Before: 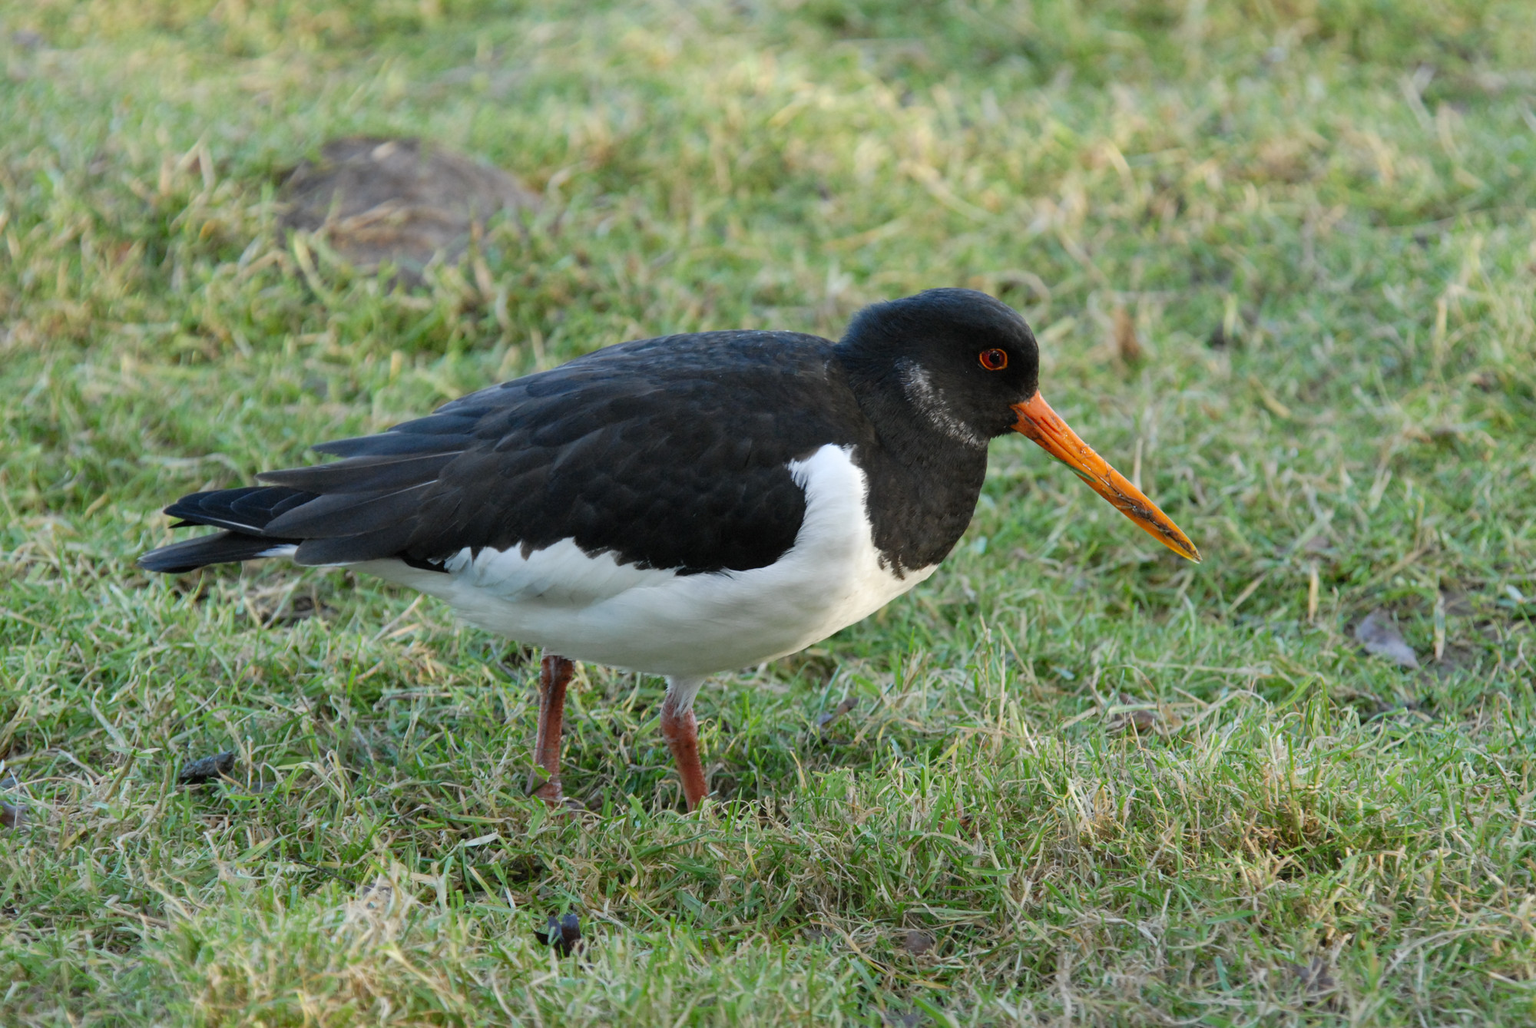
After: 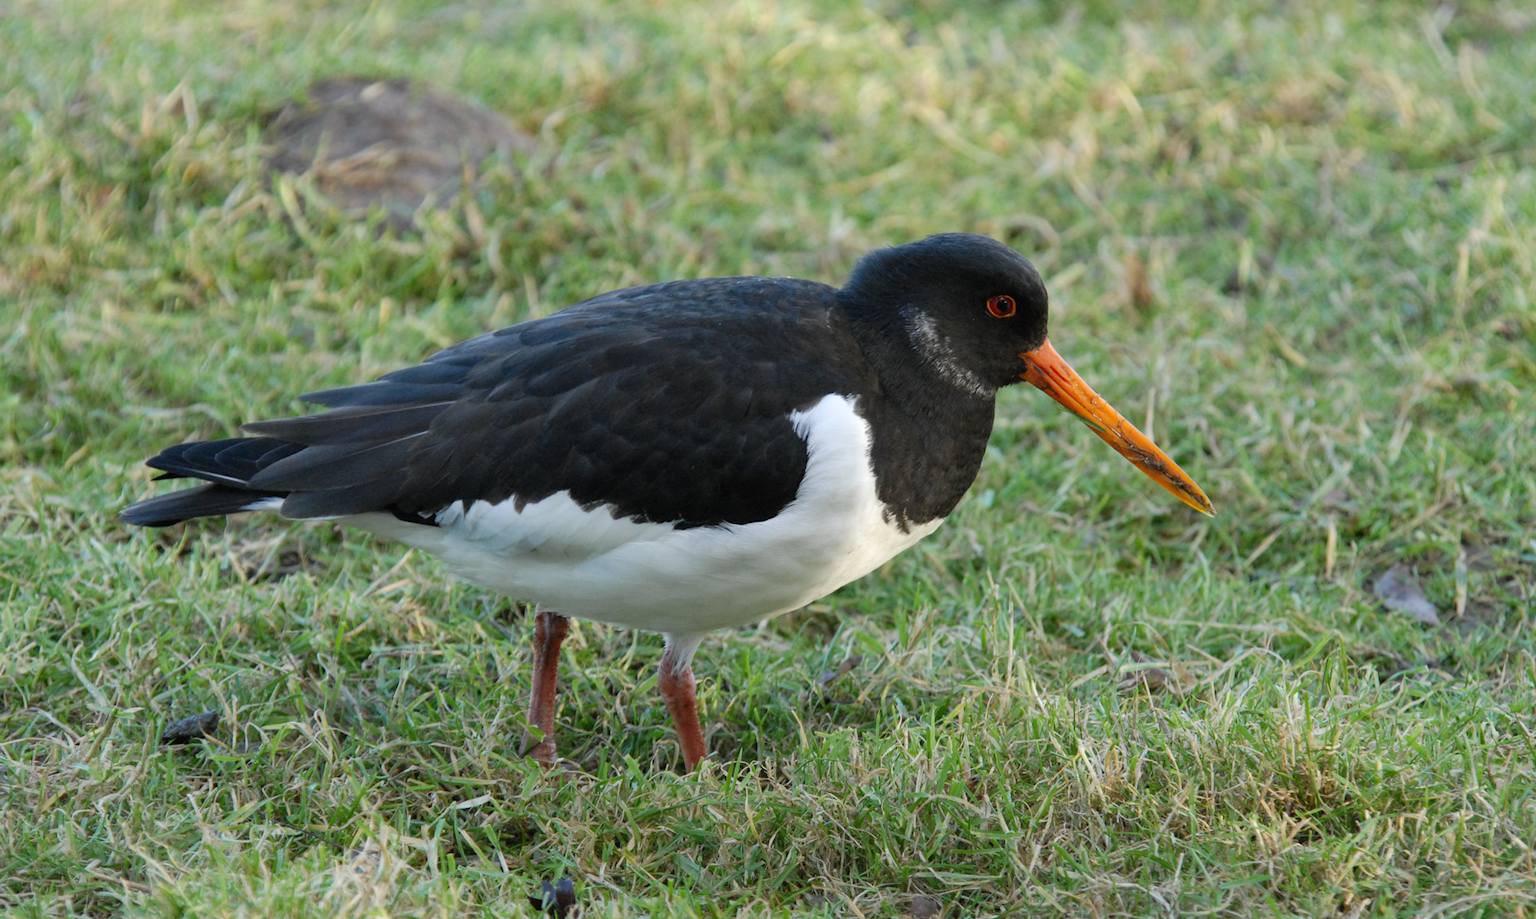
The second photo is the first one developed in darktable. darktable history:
crop: left 1.49%, top 6.113%, right 1.47%, bottom 7.168%
